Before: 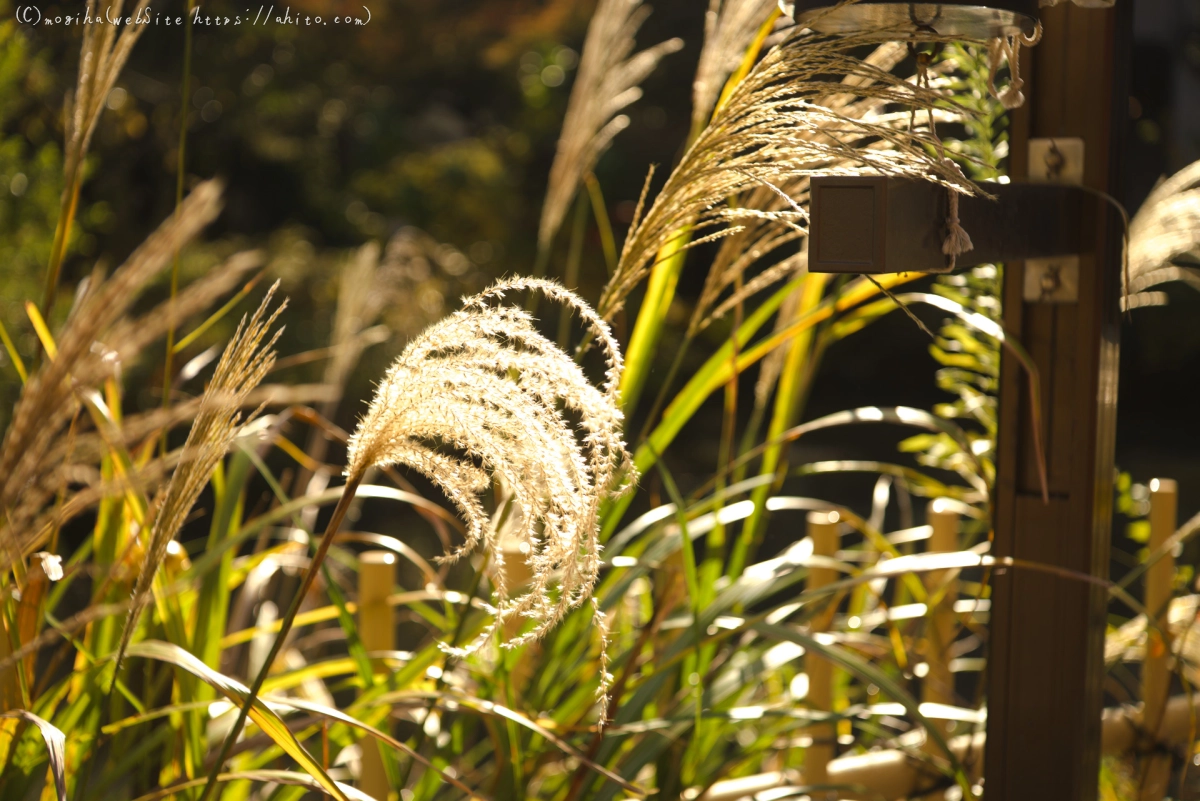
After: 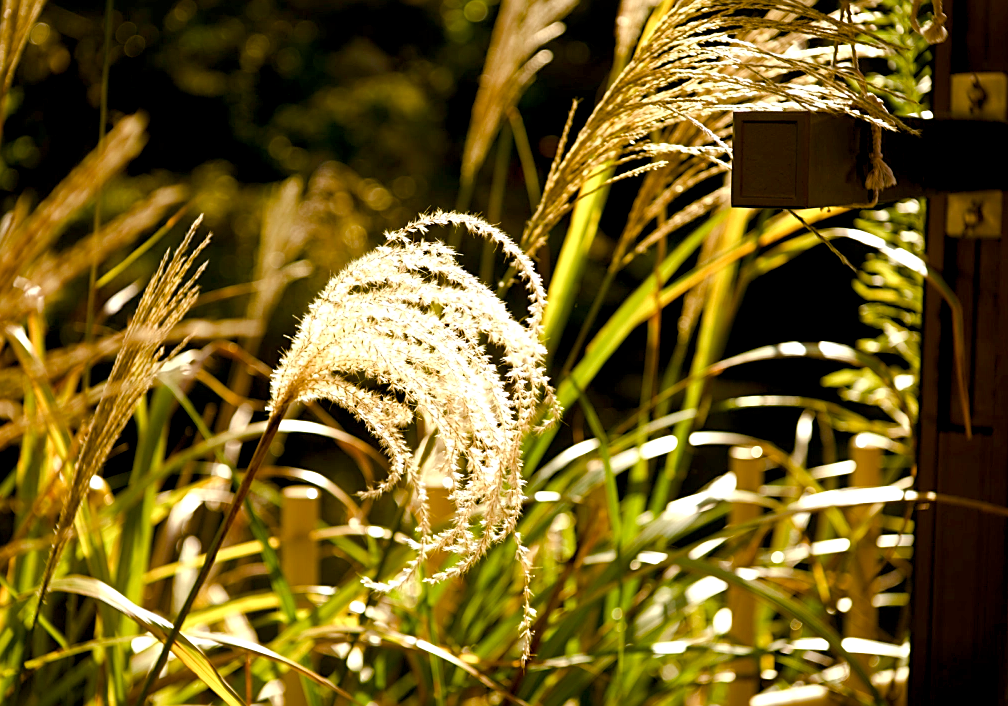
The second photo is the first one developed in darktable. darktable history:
crop: left 6.446%, top 8.188%, right 9.538%, bottom 3.548%
color balance rgb: shadows lift › luminance -9.41%, highlights gain › luminance 17.6%, global offset › luminance -1.45%, perceptual saturation grading › highlights -17.77%, perceptual saturation grading › mid-tones 33.1%, perceptual saturation grading › shadows 50.52%, global vibrance 24.22%
sharpen: on, module defaults
